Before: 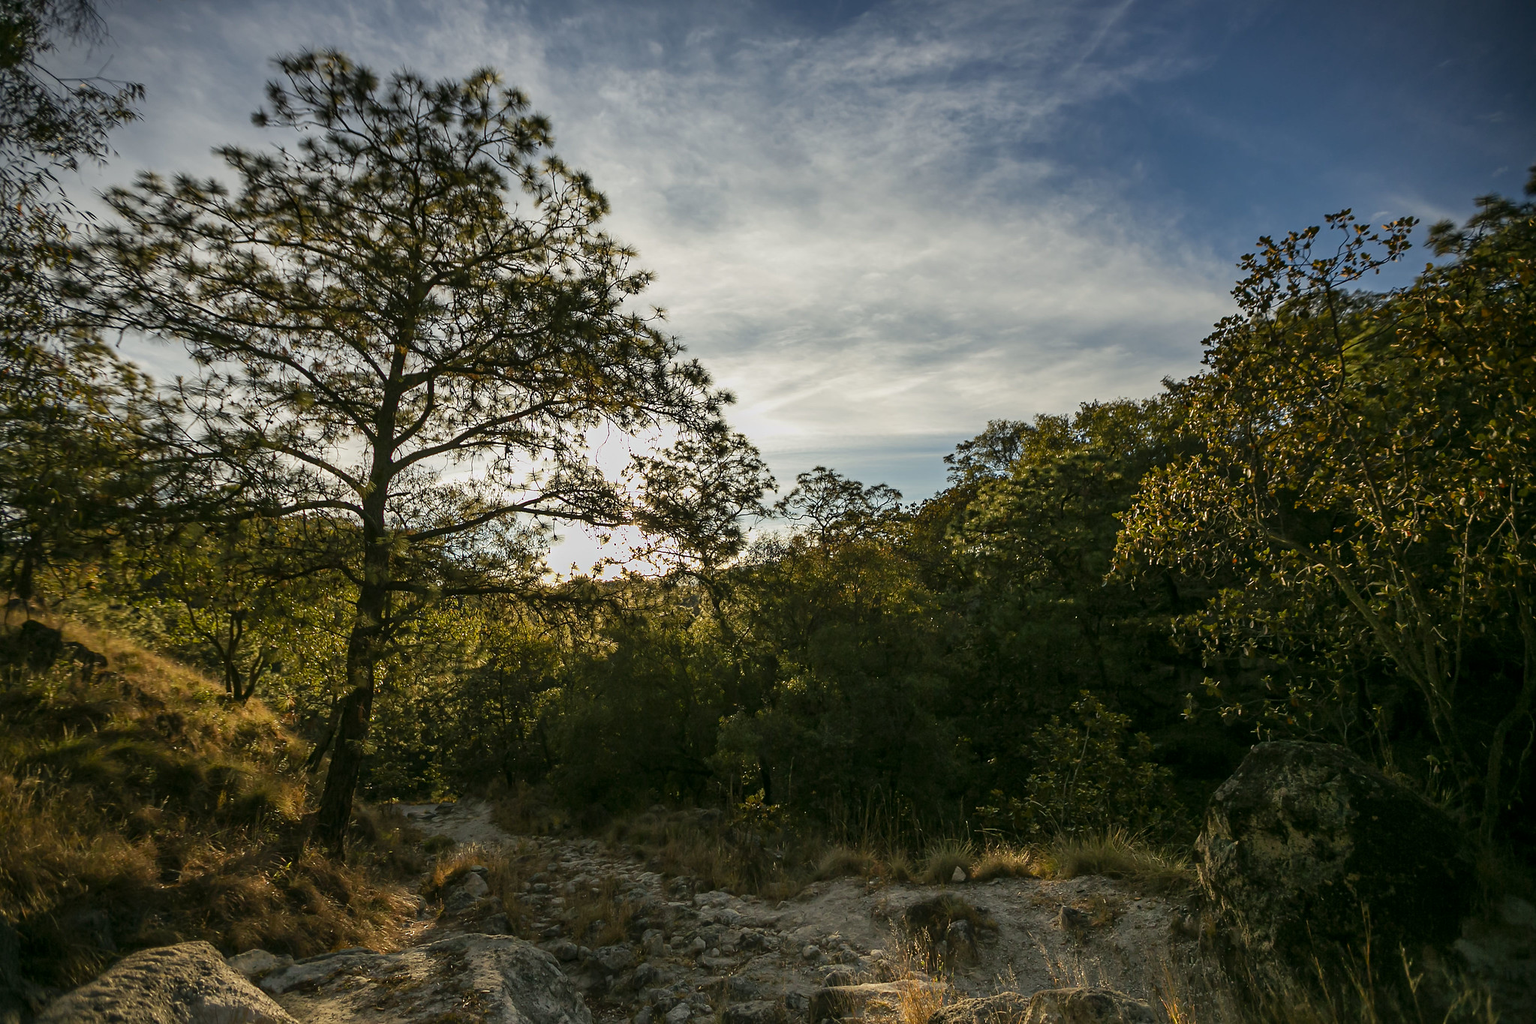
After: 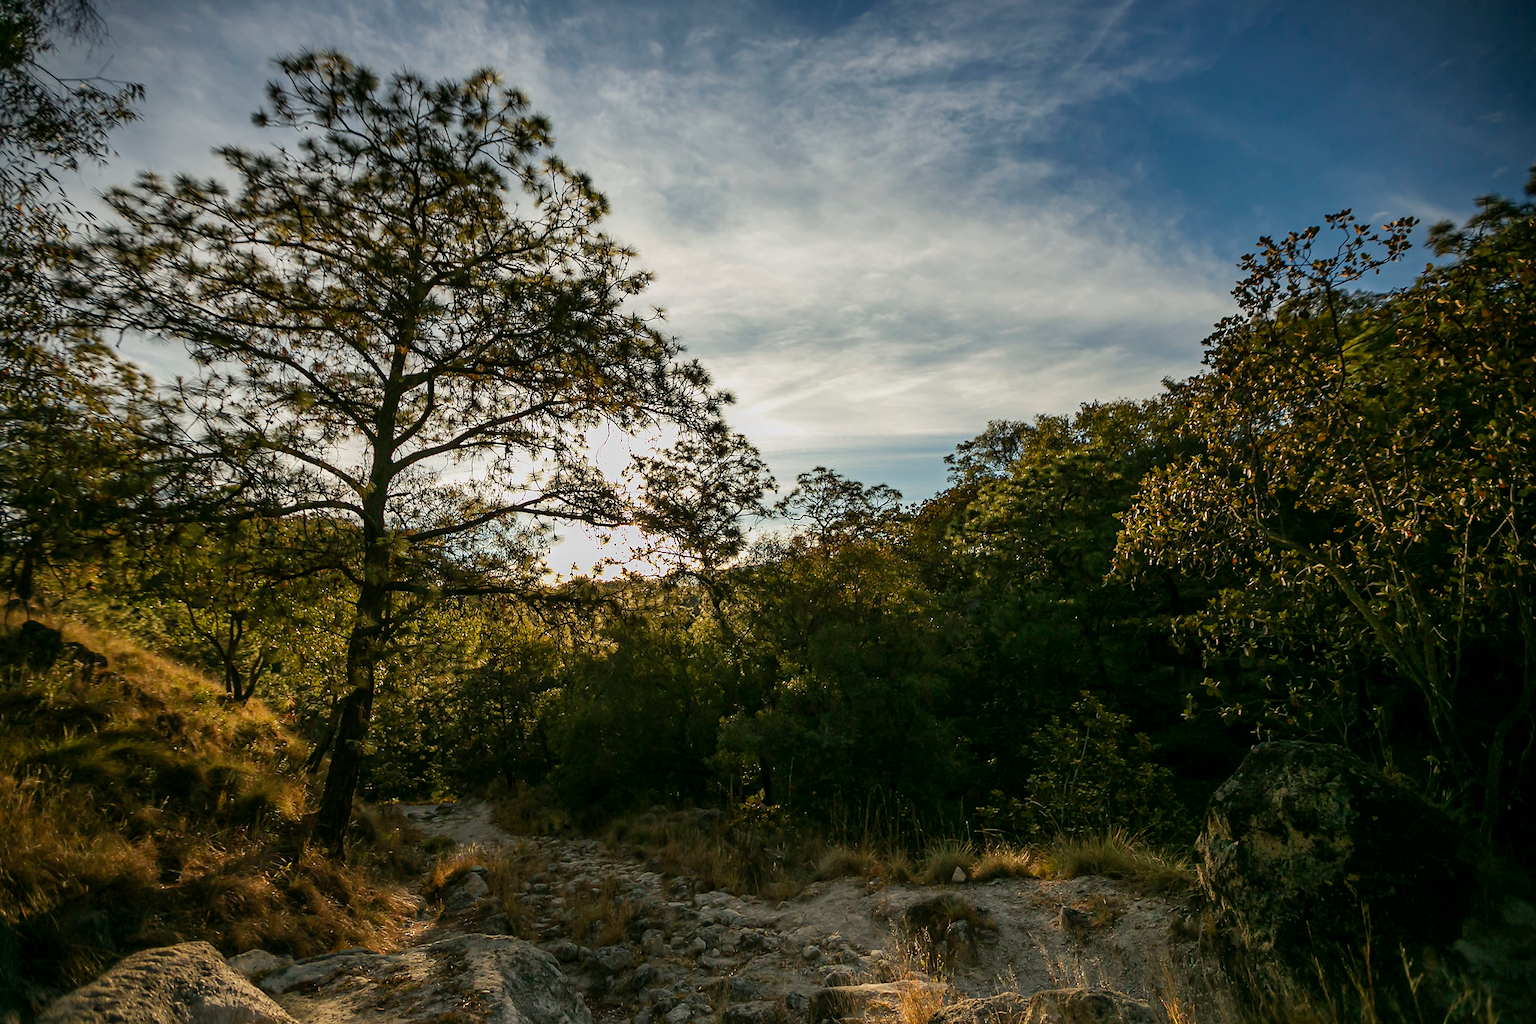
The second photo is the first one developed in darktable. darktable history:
levels: mode automatic, levels [0.016, 0.484, 0.953]
